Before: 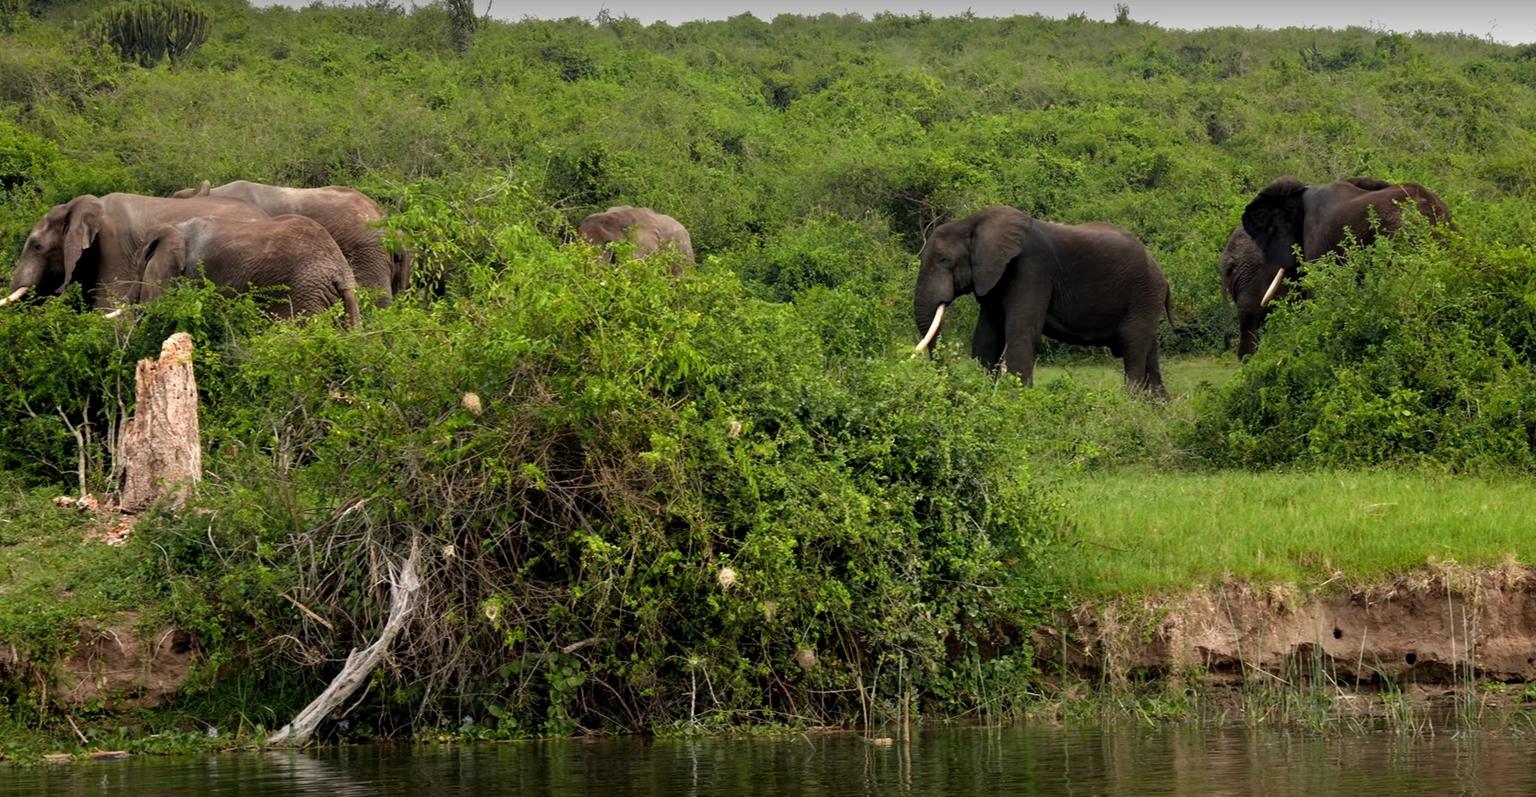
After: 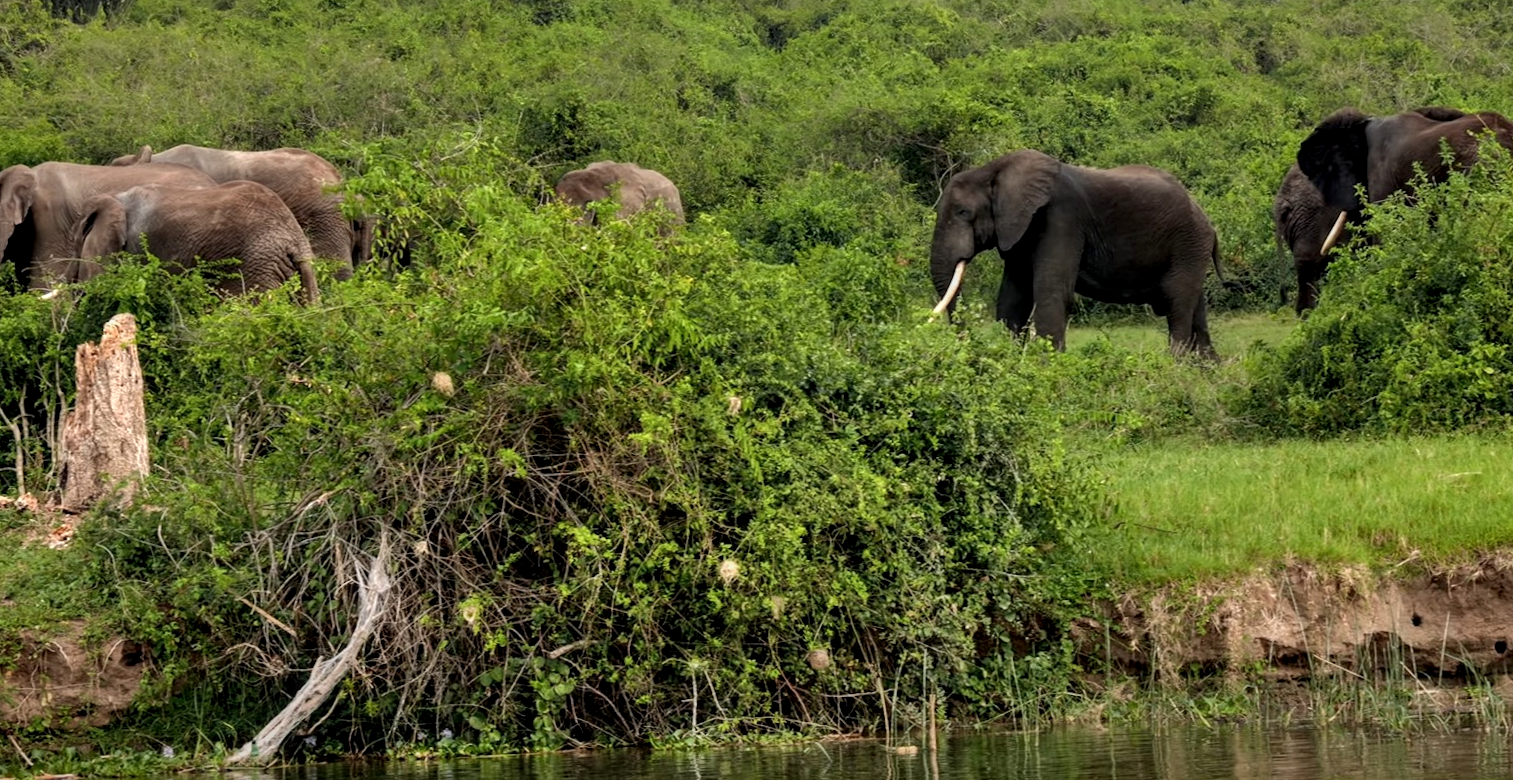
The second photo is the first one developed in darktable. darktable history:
local contrast: on, module defaults
crop: left 3.305%, top 6.436%, right 6.389%, bottom 3.258%
shadows and highlights: low approximation 0.01, soften with gaussian
rotate and perspective: rotation -1.32°, lens shift (horizontal) -0.031, crop left 0.015, crop right 0.985, crop top 0.047, crop bottom 0.982
